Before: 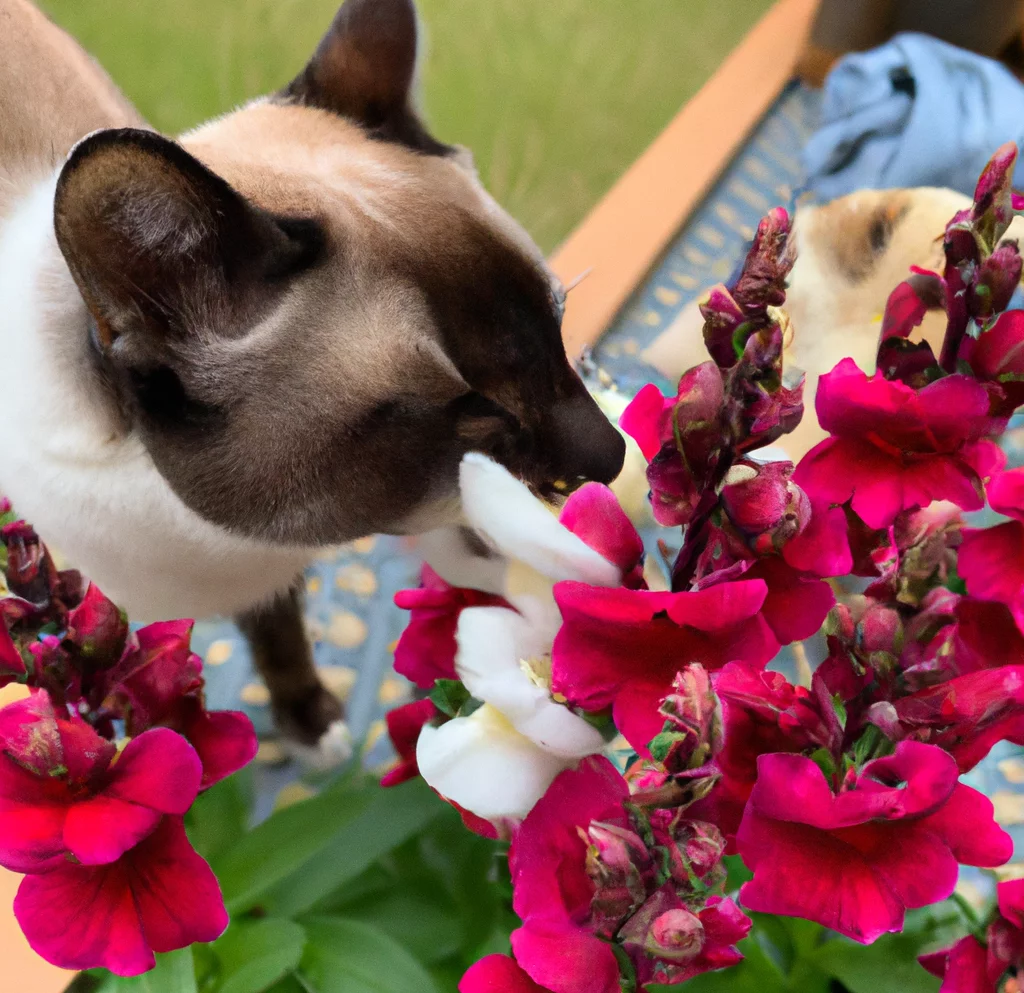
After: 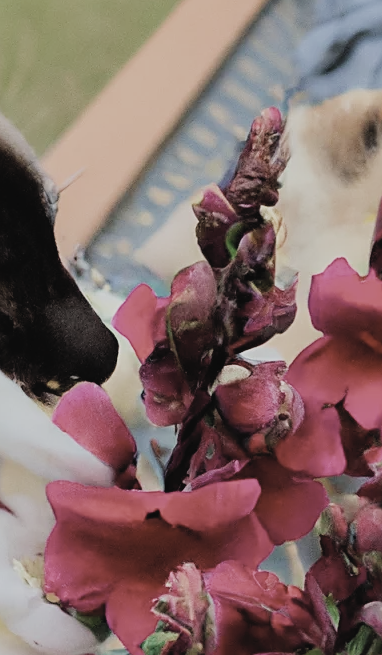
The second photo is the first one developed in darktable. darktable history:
sharpen: on, module defaults
crop and rotate: left 49.537%, top 10.101%, right 13.119%, bottom 23.858%
contrast brightness saturation: contrast -0.06, saturation -0.419
filmic rgb: black relative exposure -7.65 EV, white relative exposure 4.56 EV, hardness 3.61, color science v4 (2020), iterations of high-quality reconstruction 0
